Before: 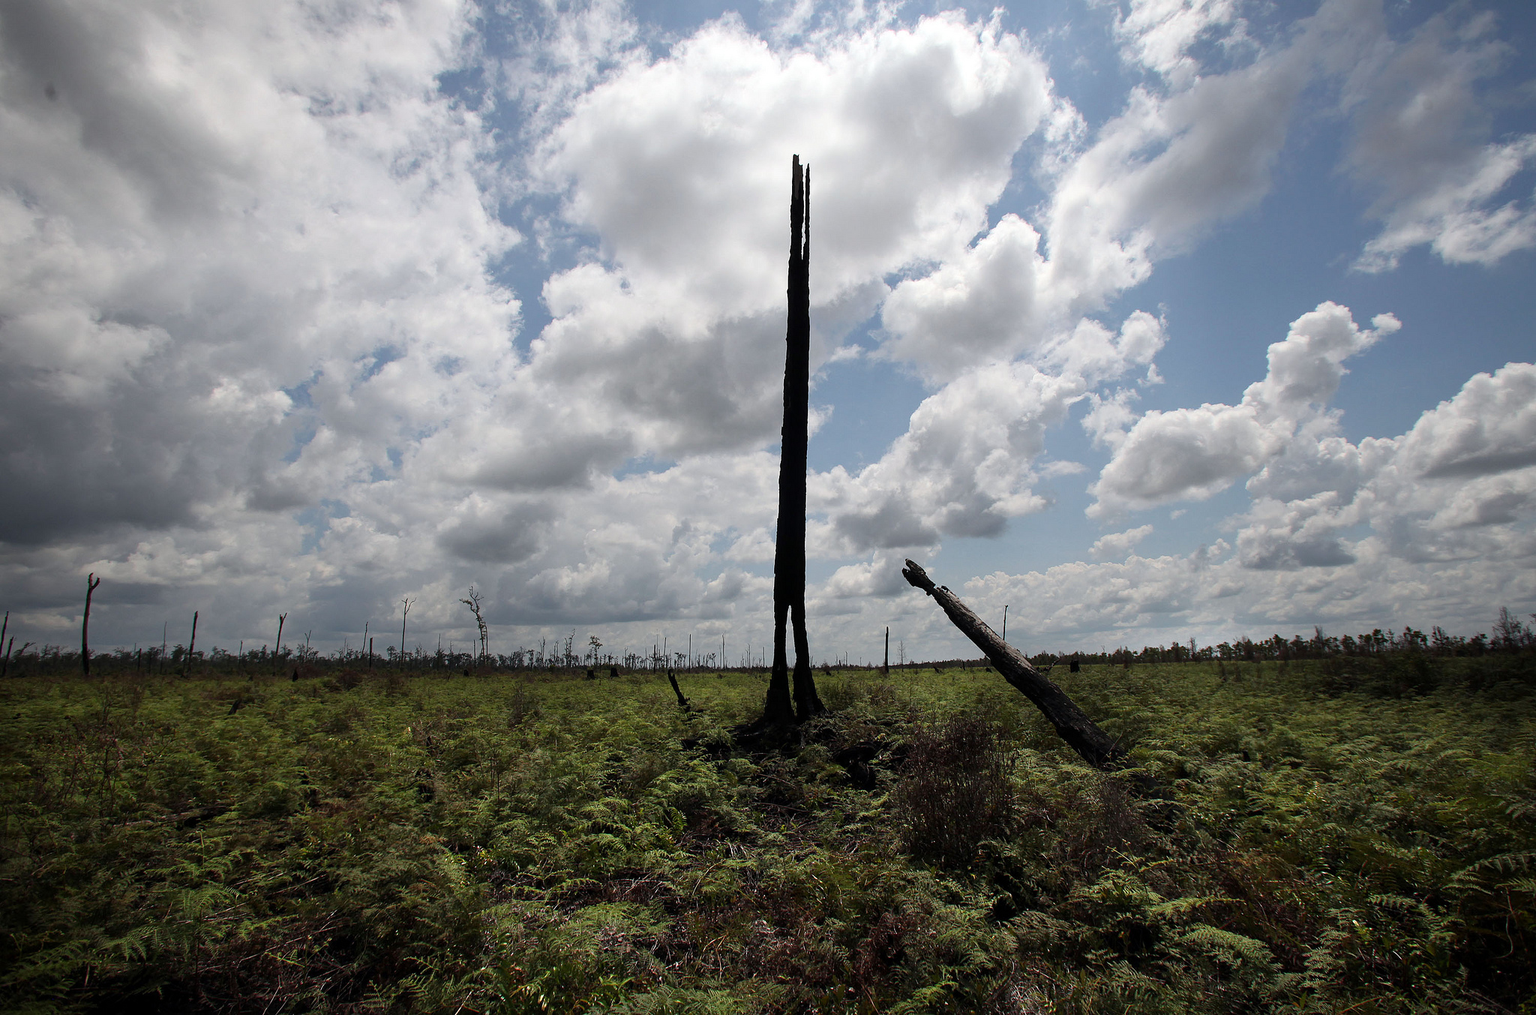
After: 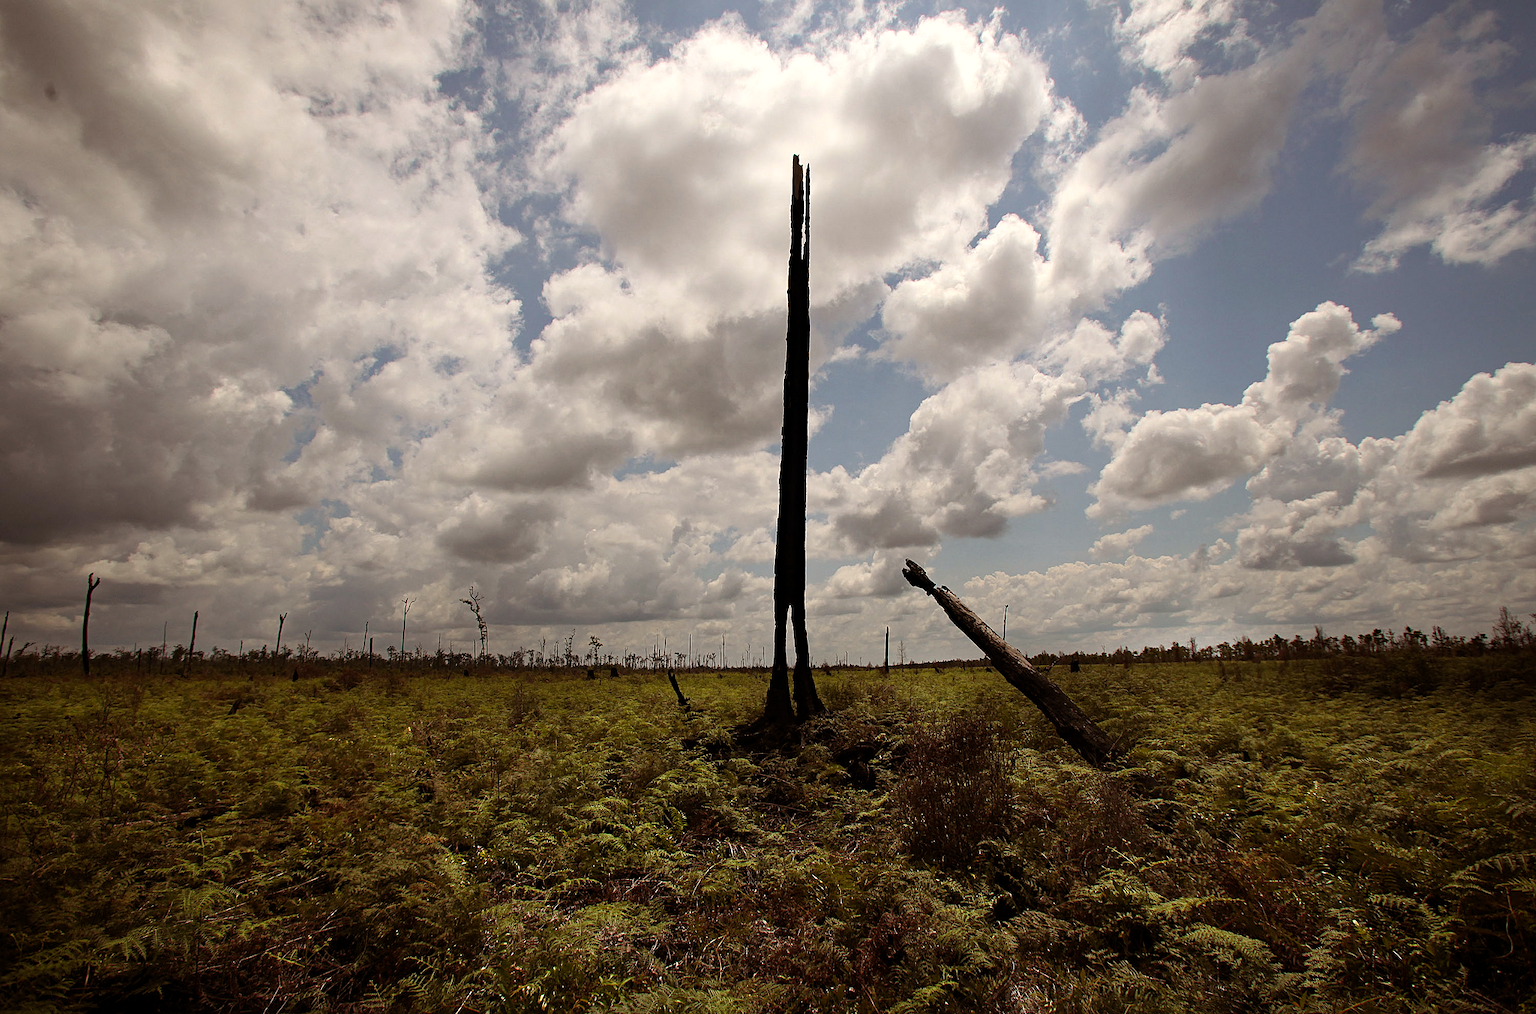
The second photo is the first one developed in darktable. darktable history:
sharpen: amount 0.2
haze removal: compatibility mode true, adaptive false
color balance rgb: shadows lift › chroma 4.41%, shadows lift › hue 27°, power › chroma 2.5%, power › hue 70°, highlights gain › chroma 1%, highlights gain › hue 27°, saturation formula JzAzBz (2021)
